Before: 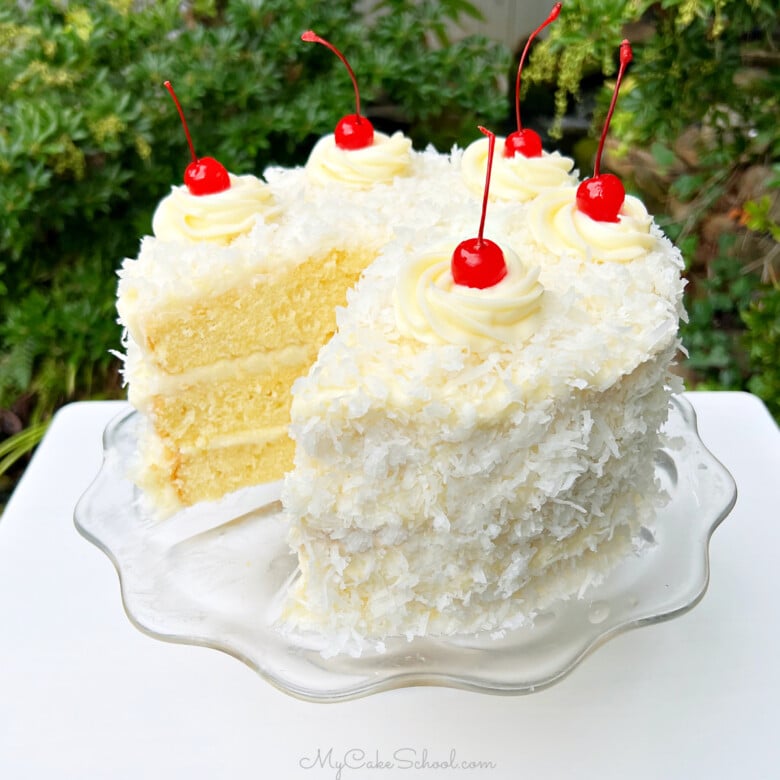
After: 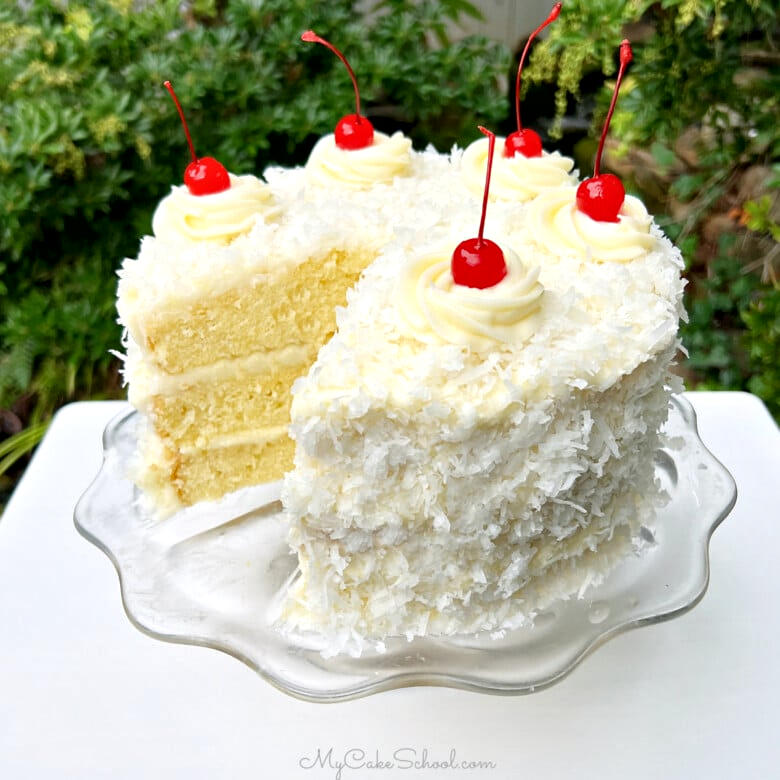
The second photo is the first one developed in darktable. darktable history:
local contrast: mode bilateral grid, contrast 99, coarseness 99, detail 165%, midtone range 0.2
